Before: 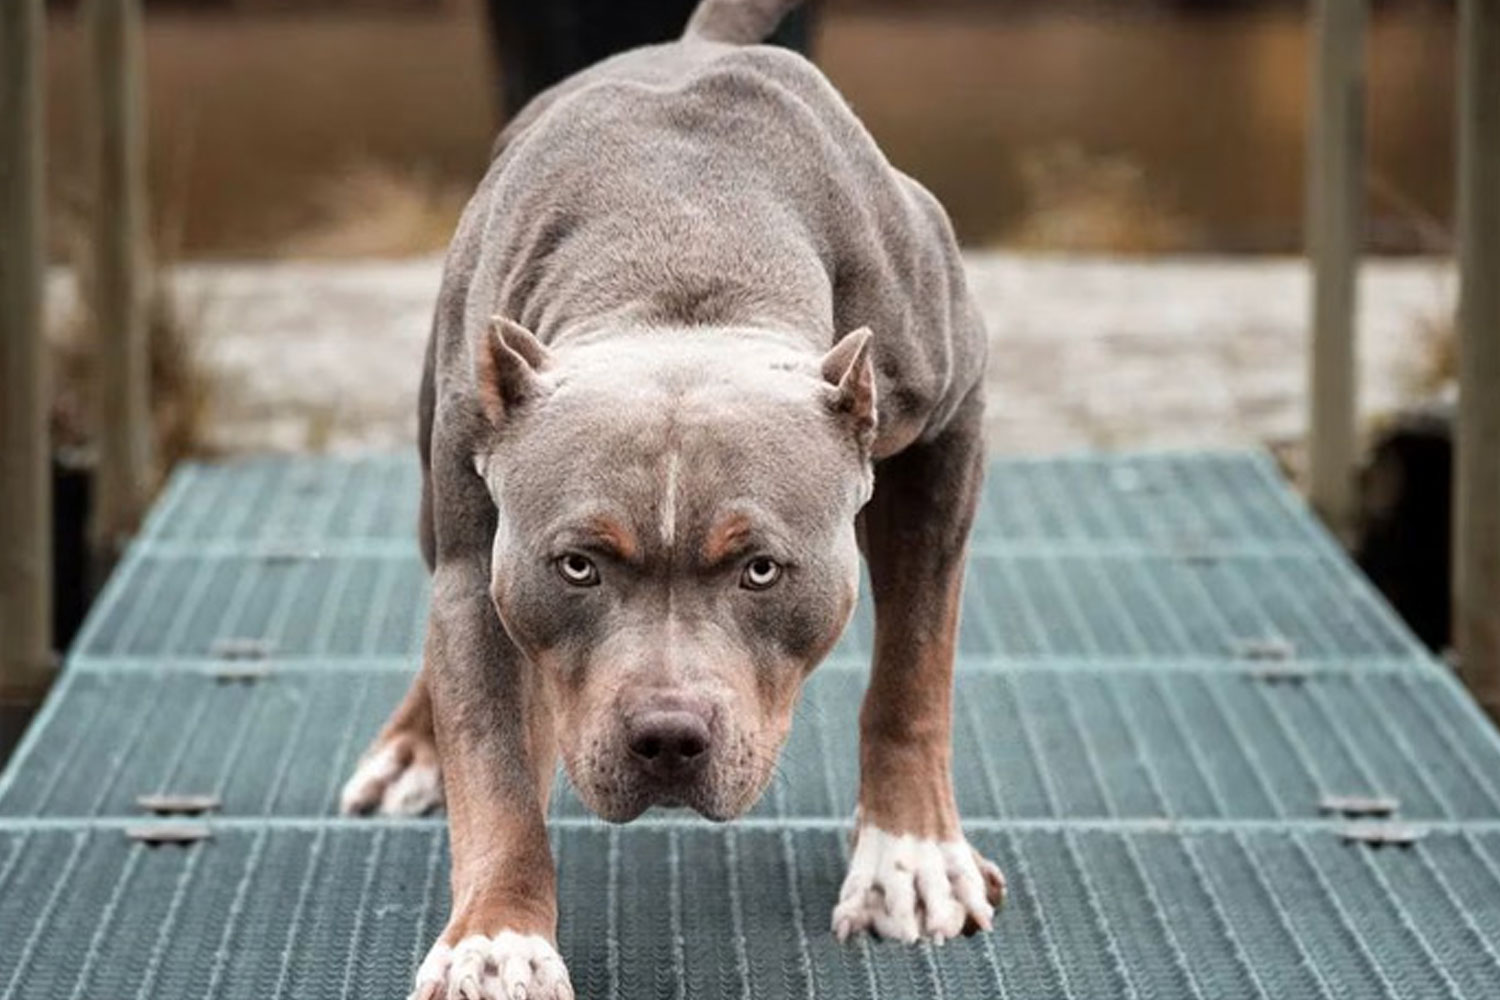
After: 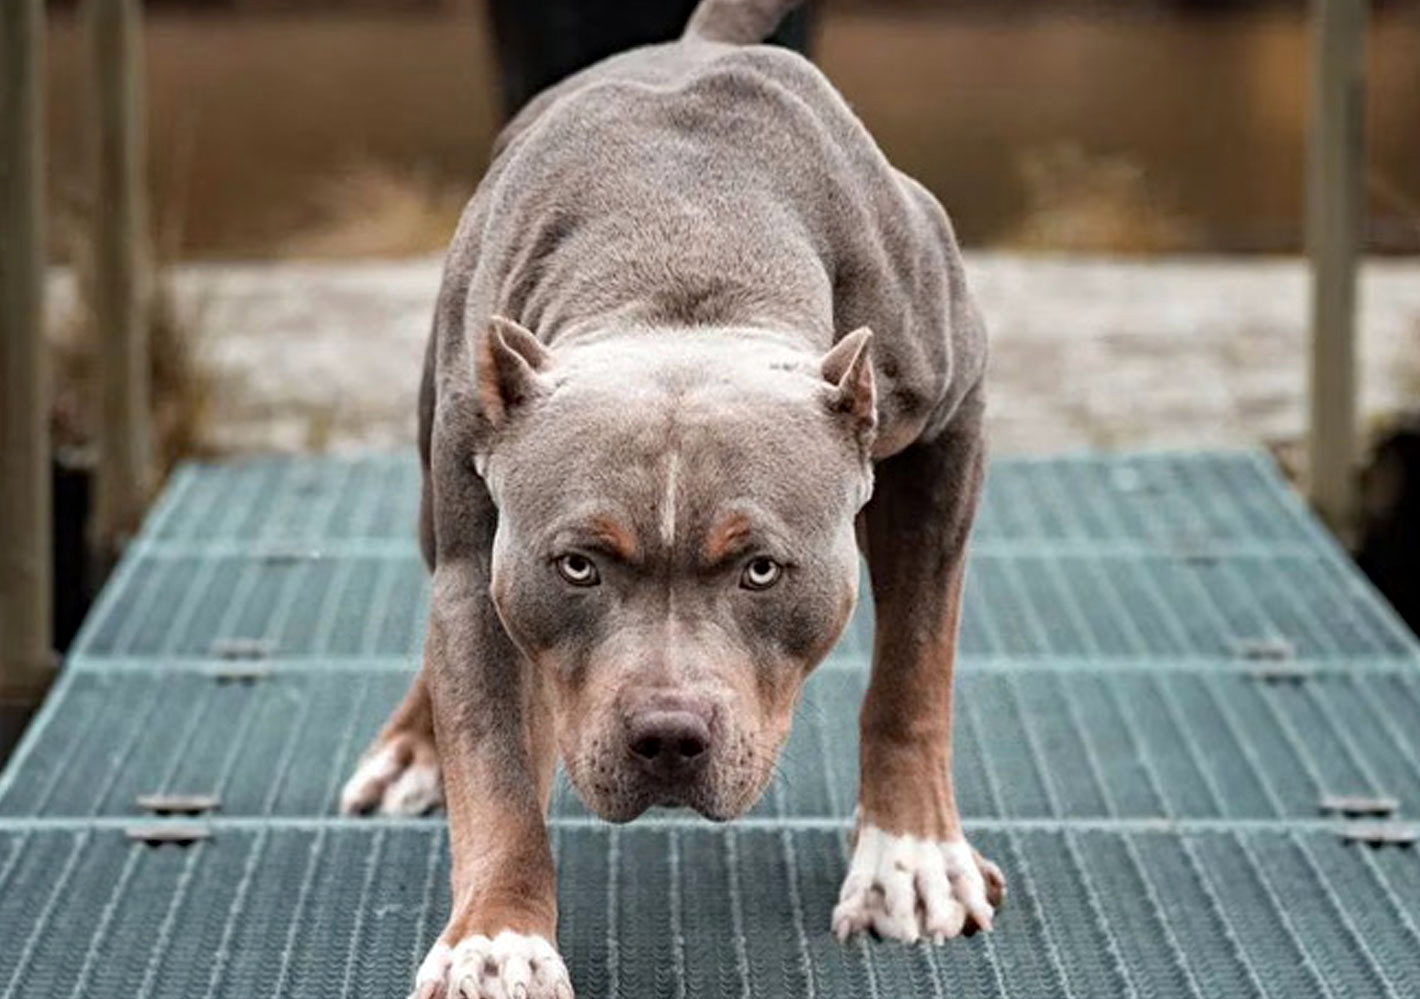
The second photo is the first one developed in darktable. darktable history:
contrast brightness saturation: saturation -0.062
haze removal: compatibility mode true, adaptive false
color correction: highlights b* -0.046
crop and rotate: right 5.327%
